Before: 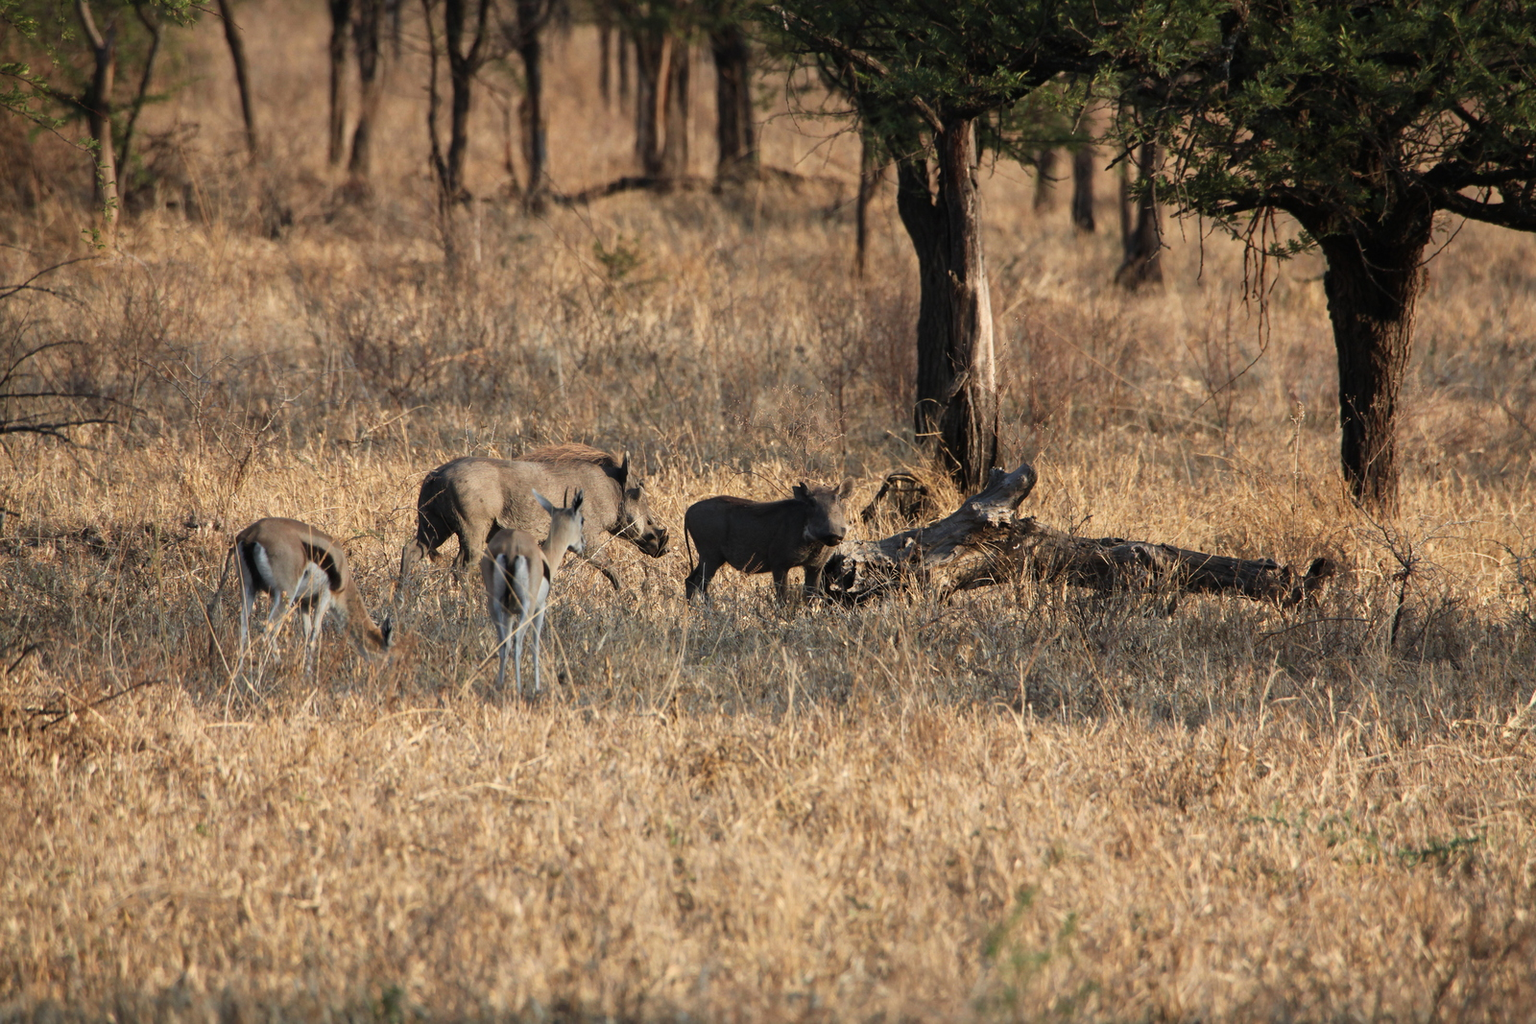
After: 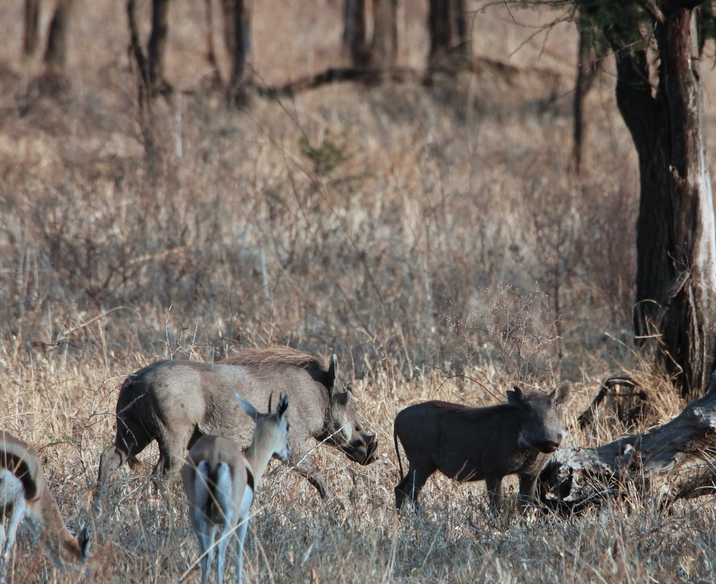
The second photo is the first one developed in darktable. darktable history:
crop: left 19.94%, top 10.903%, right 35.255%, bottom 34.333%
color correction: highlights a* -9.33, highlights b* -23.24
